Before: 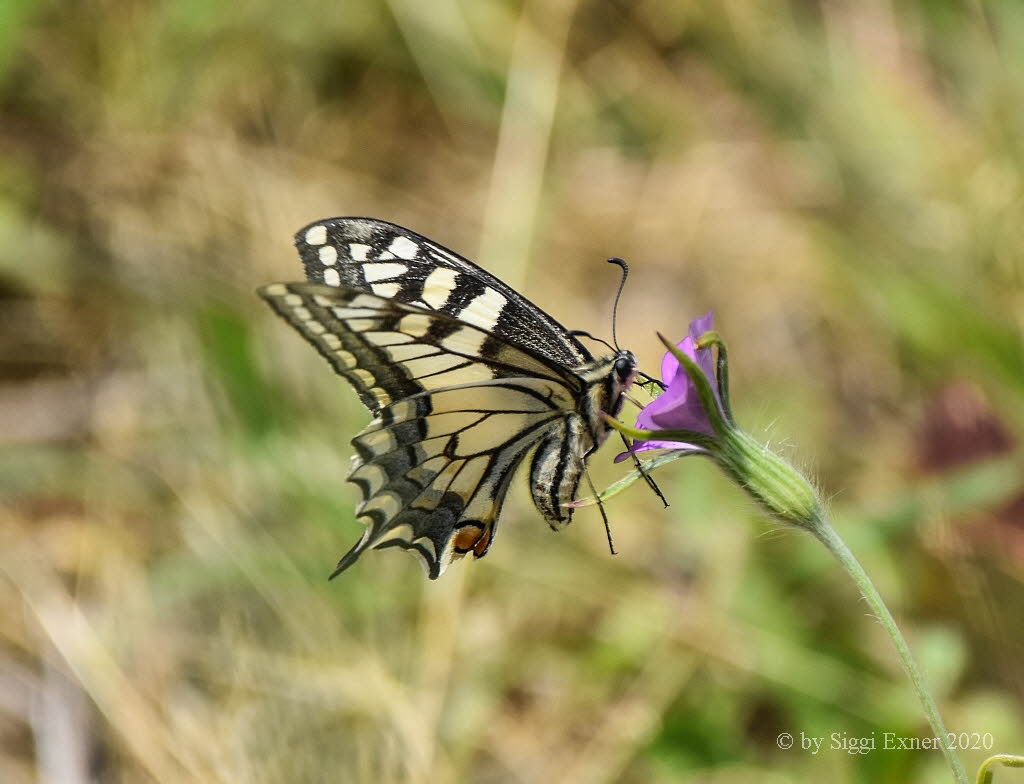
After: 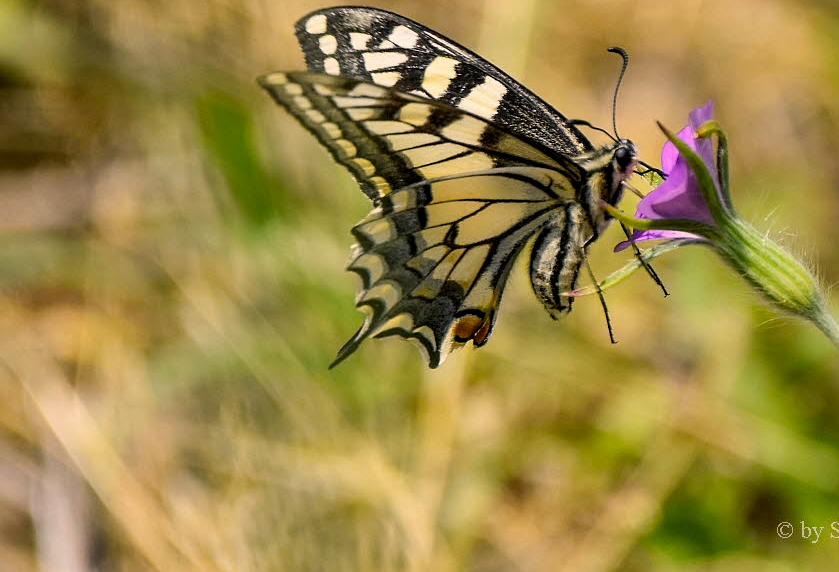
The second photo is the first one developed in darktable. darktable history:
color balance rgb: power › luminance -3.839%, power › hue 145.33°, highlights gain › chroma 2.984%, highlights gain › hue 54.26°, global offset › luminance -0.508%, perceptual saturation grading › global saturation 19.393%
crop: top 26.933%, right 17.996%
